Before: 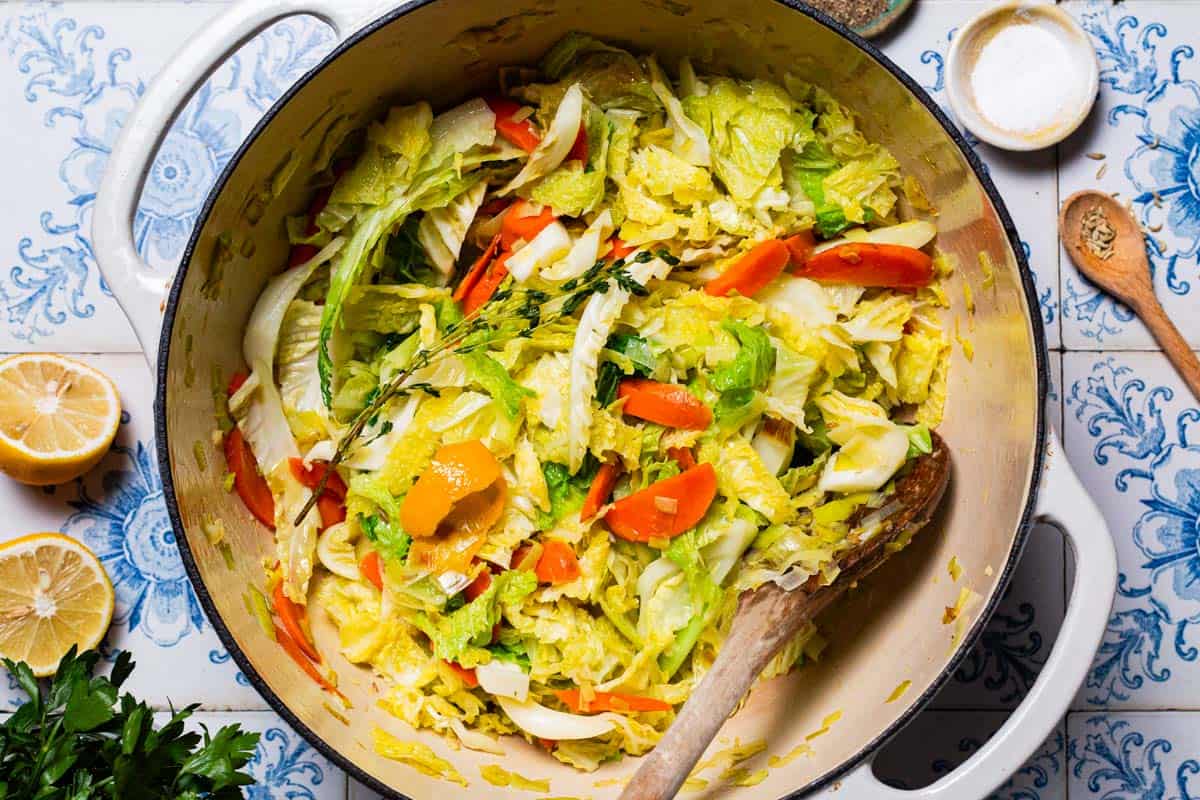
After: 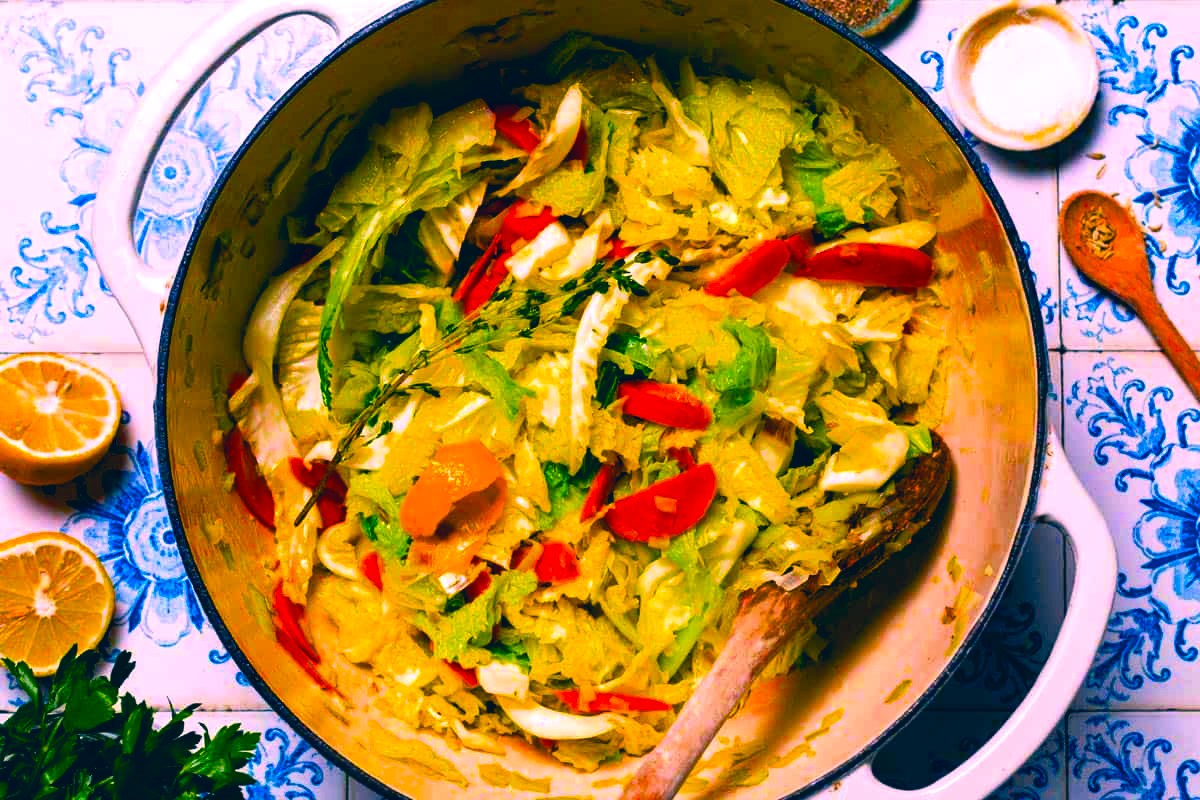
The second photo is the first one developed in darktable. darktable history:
color balance rgb: linear chroma grading › global chroma 15.217%, perceptual saturation grading › global saturation 29.867%, global vibrance 10.001%, contrast 15.259%, saturation formula JzAzBz (2021)
color correction: highlights a* 17.45, highlights b* 0.29, shadows a* -14.62, shadows b* -13.88, saturation 1.51
